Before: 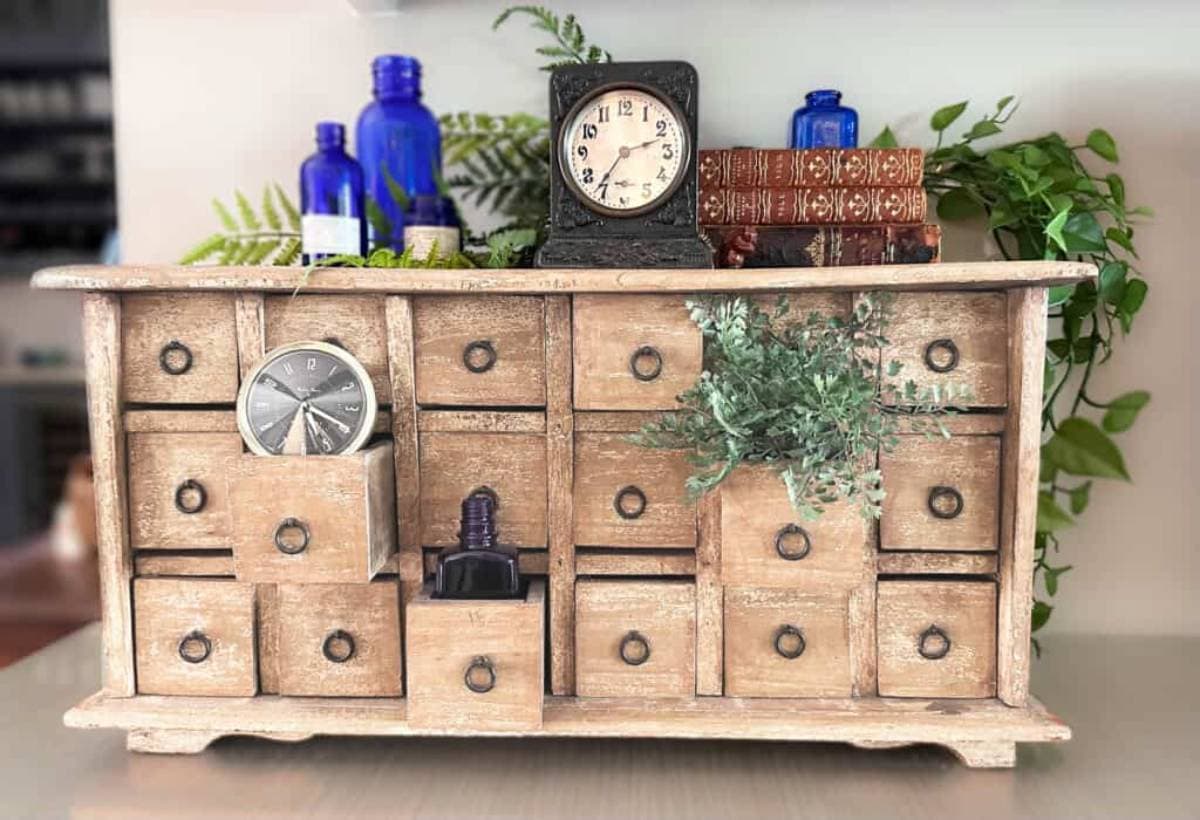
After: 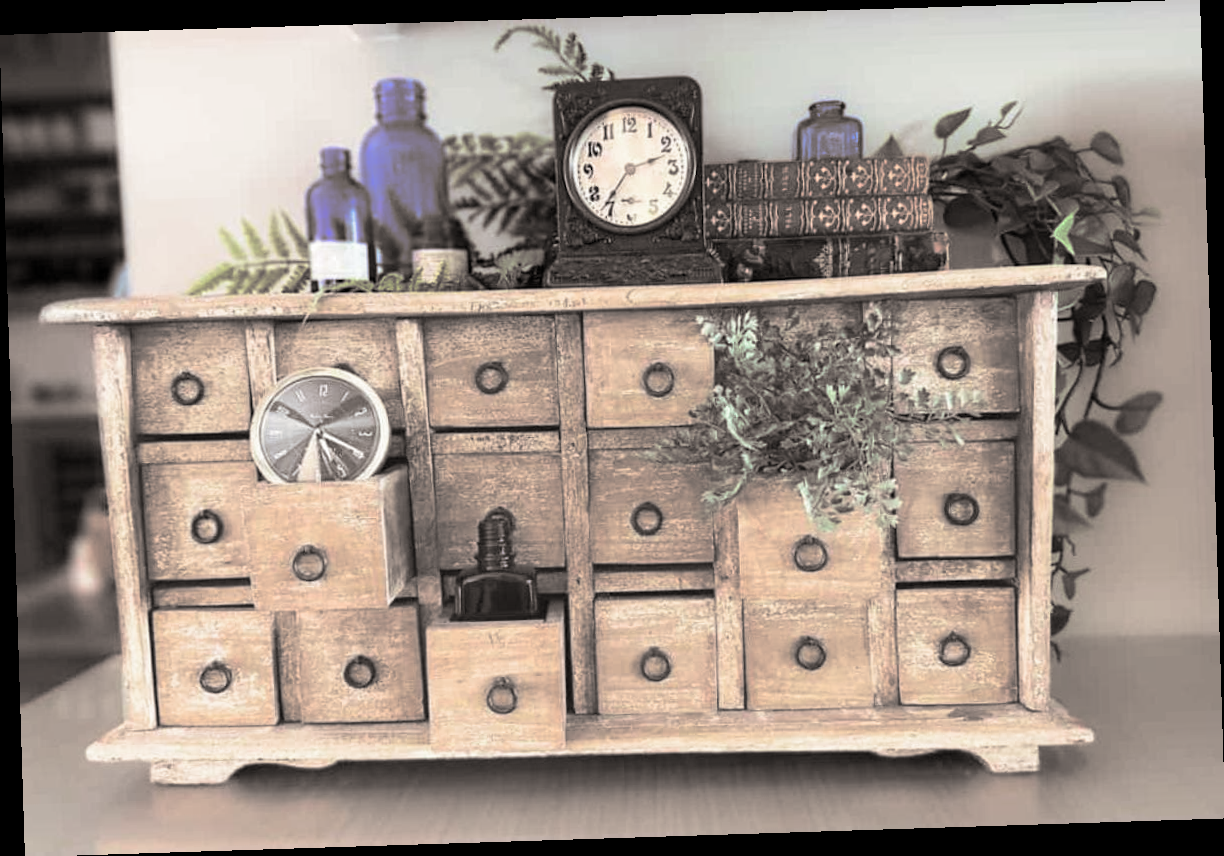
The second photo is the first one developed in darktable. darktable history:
rotate and perspective: rotation -1.77°, lens shift (horizontal) 0.004, automatic cropping off
split-toning: shadows › hue 26°, shadows › saturation 0.09, highlights › hue 40°, highlights › saturation 0.18, balance -63, compress 0%
